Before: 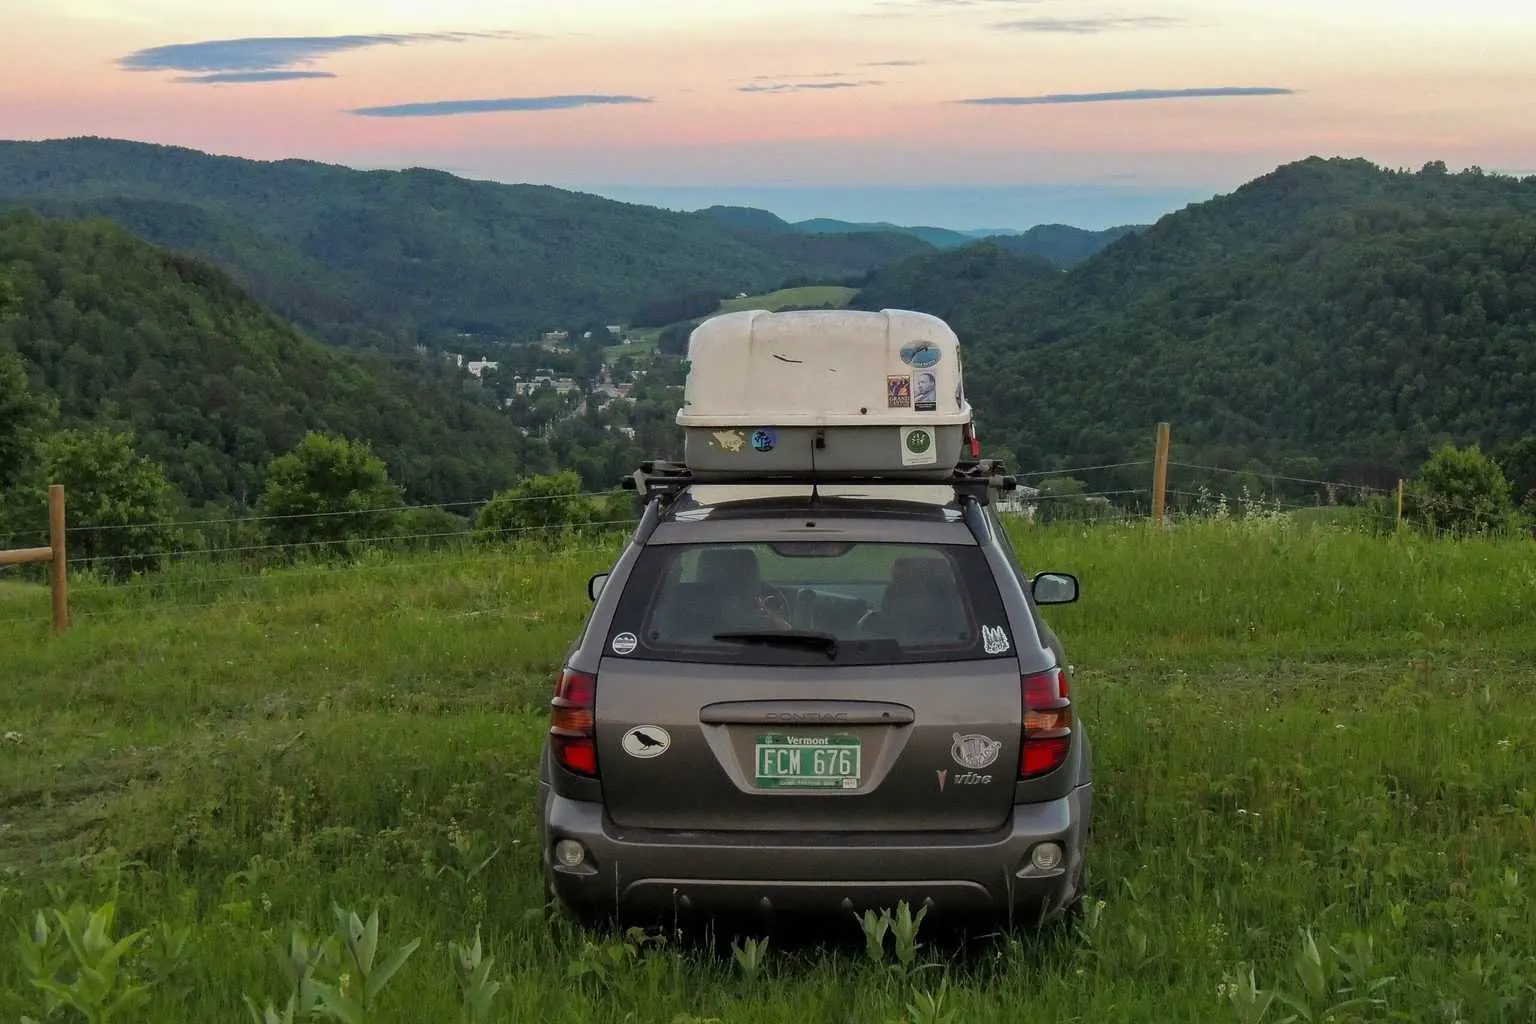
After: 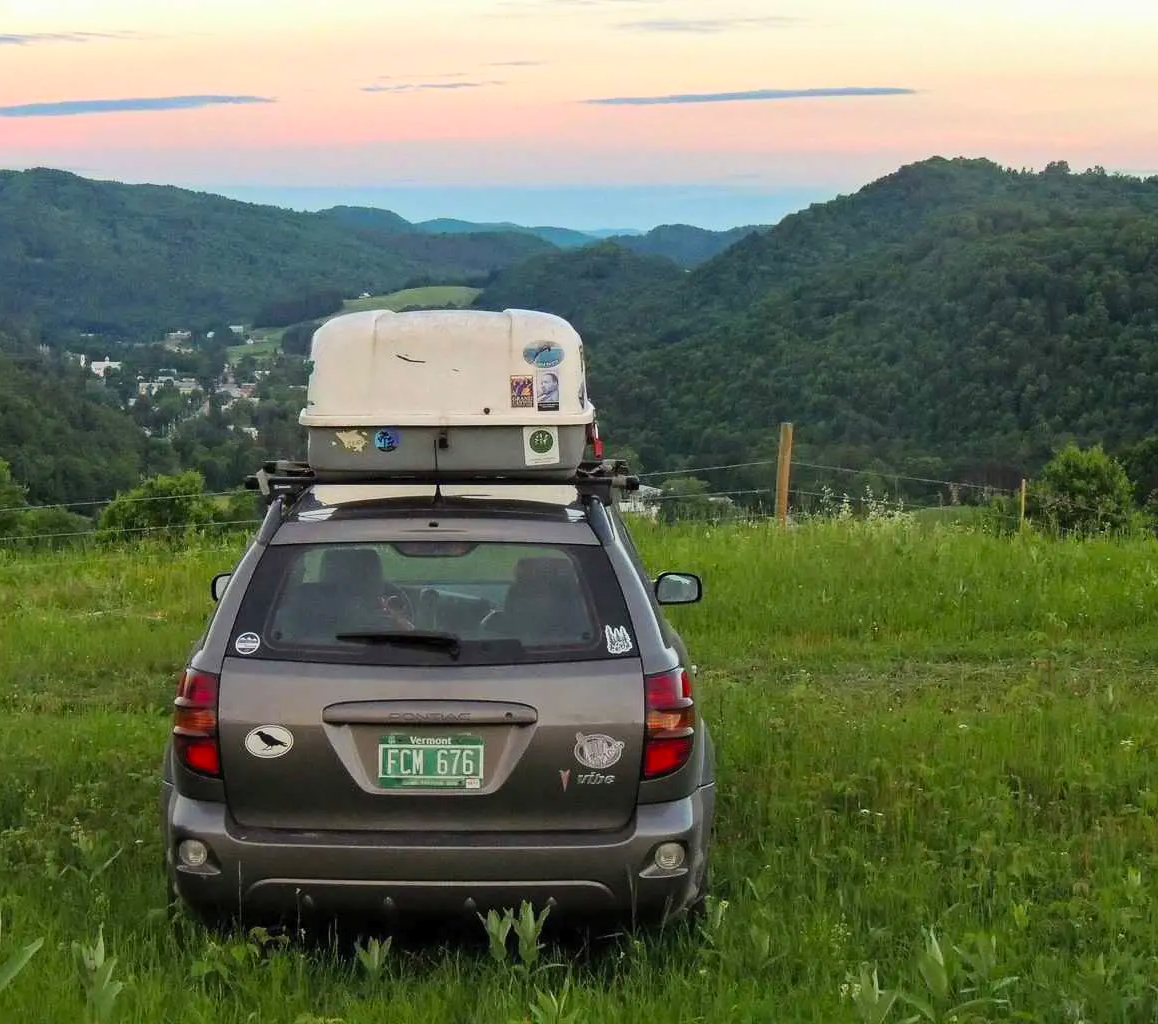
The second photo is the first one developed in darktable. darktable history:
contrast brightness saturation: contrast 0.2, brightness 0.16, saturation 0.22
crop and rotate: left 24.6%
